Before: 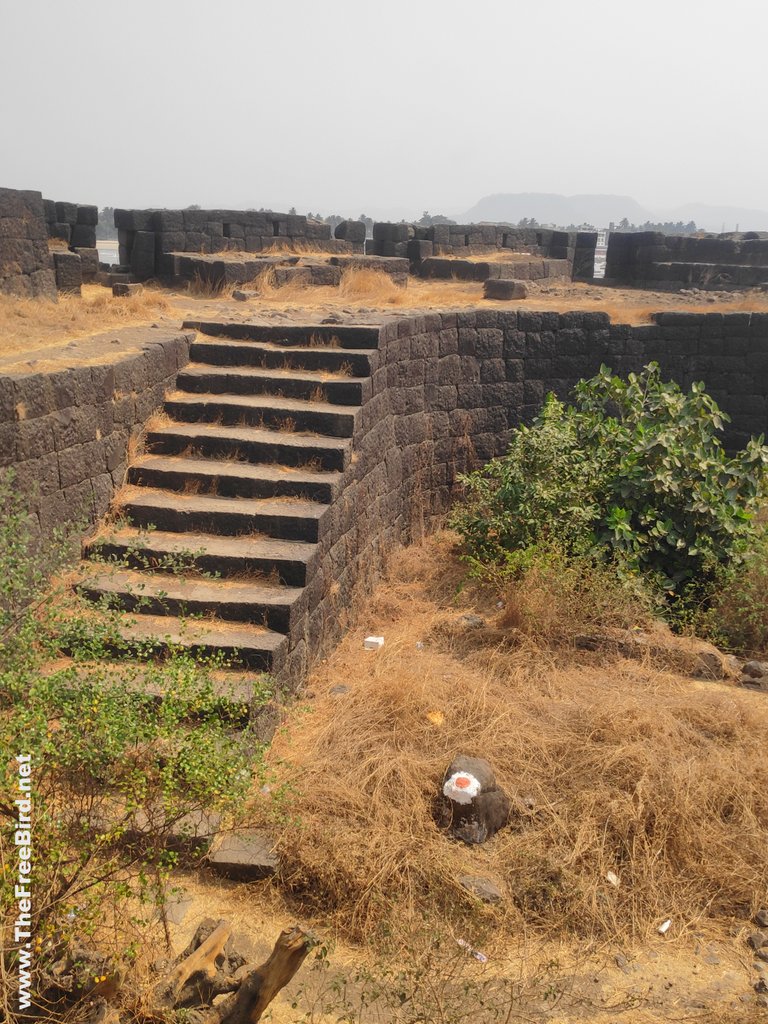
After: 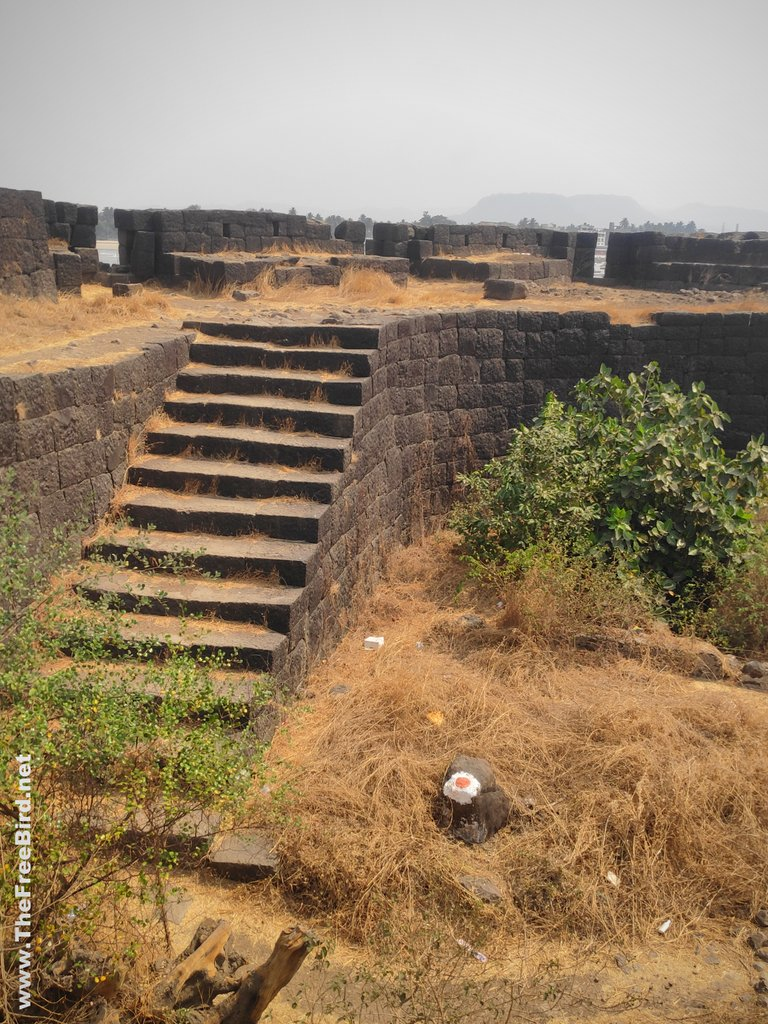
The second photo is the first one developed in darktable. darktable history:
sharpen: radius 5.342, amount 0.312, threshold 26.526
vignetting: fall-off radius 60.8%, saturation -0.001
